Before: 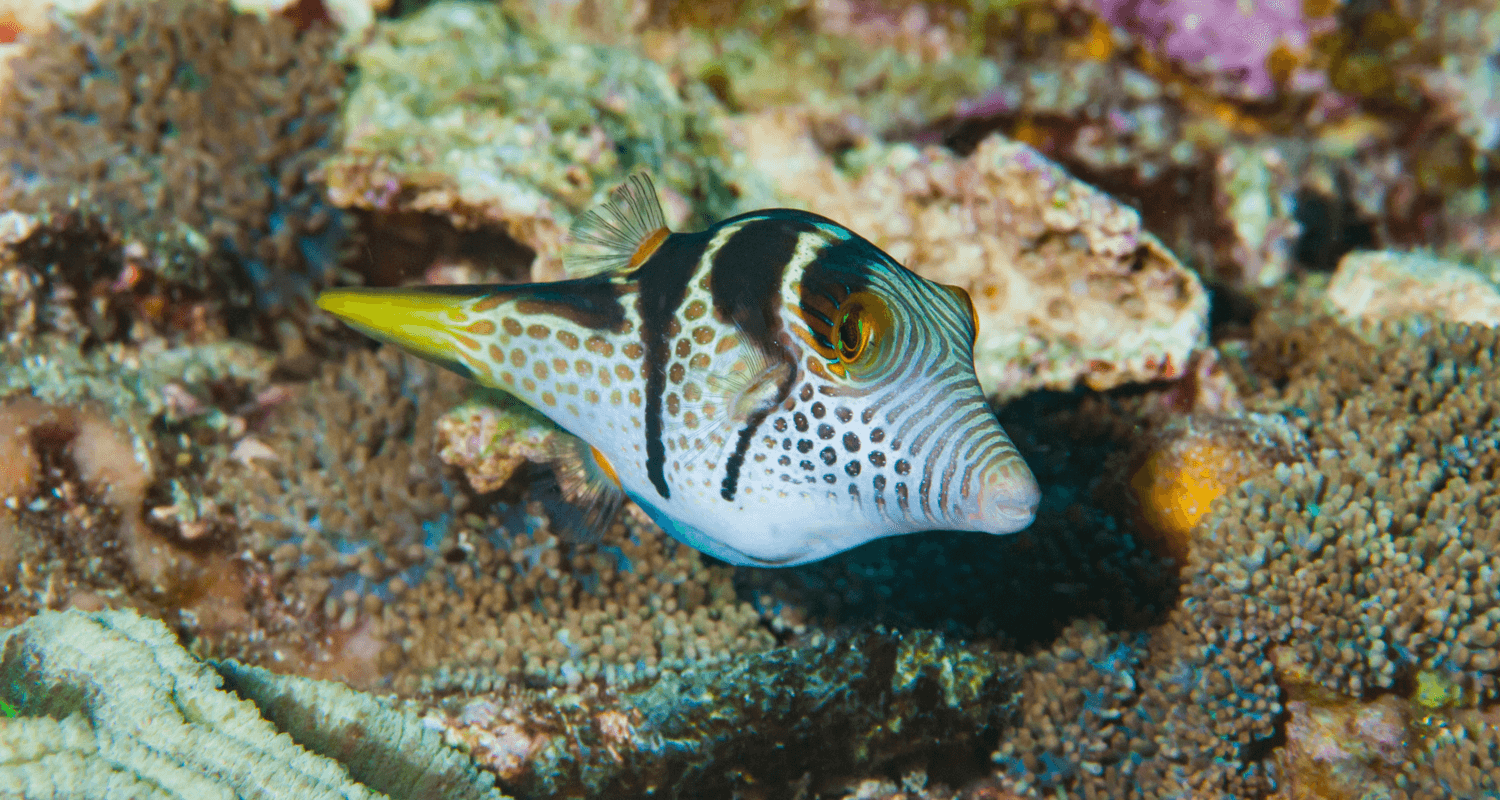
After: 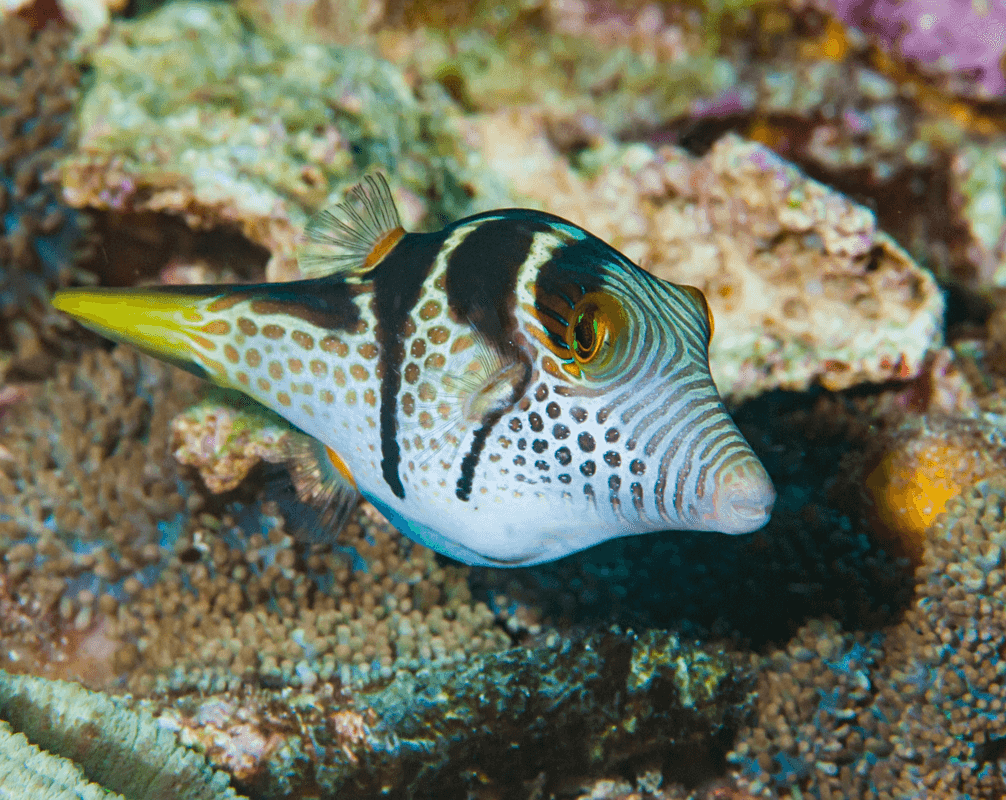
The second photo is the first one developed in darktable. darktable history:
sharpen: amount 0.201
crop and rotate: left 17.697%, right 15.188%
tone equalizer: mask exposure compensation -0.511 EV
